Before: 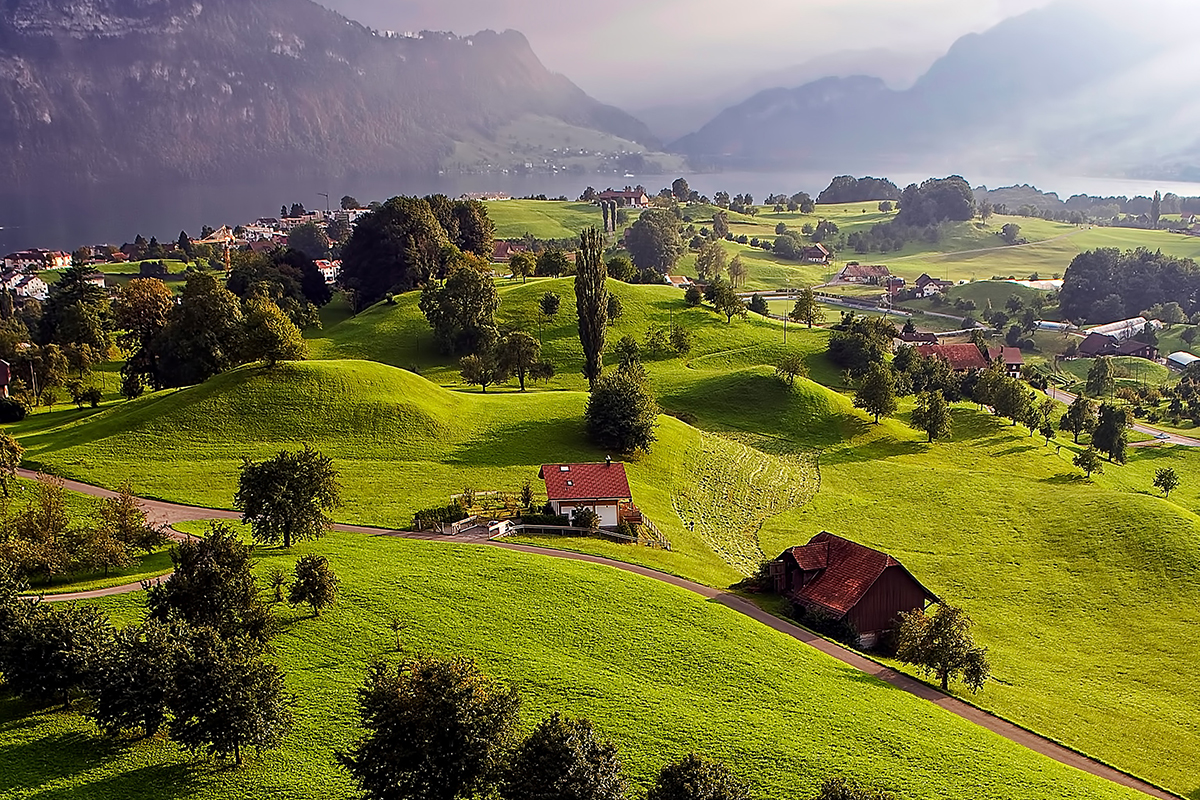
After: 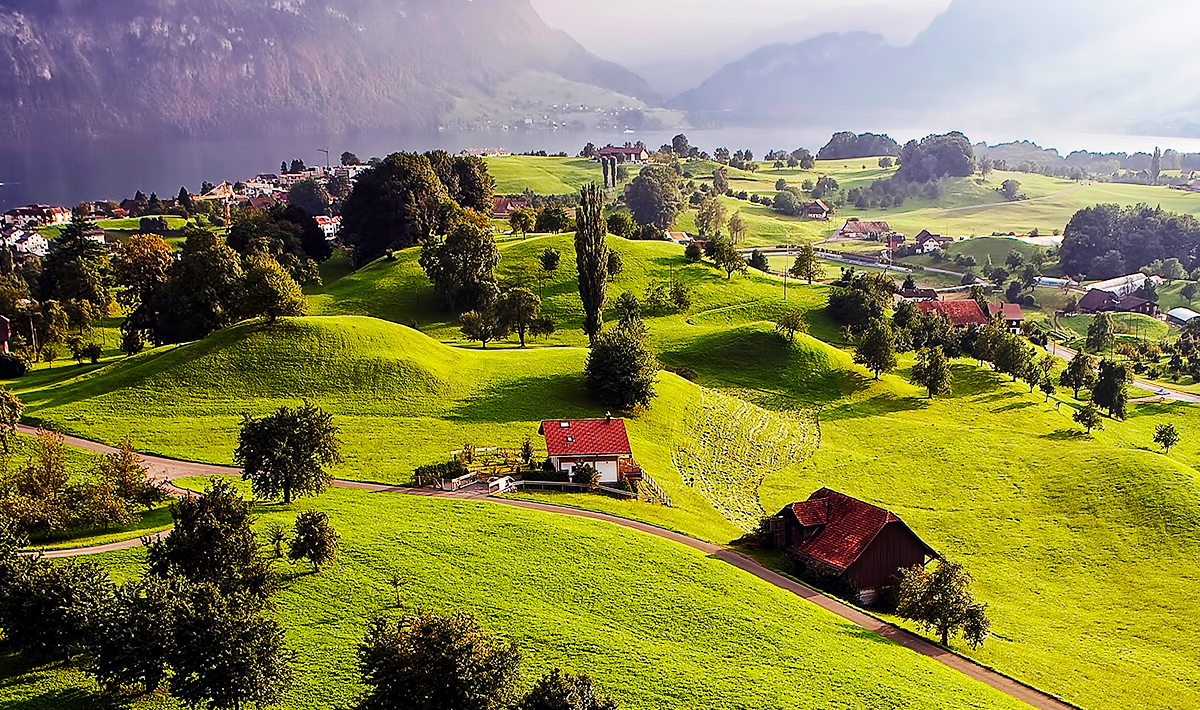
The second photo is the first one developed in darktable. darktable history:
base curve: curves: ch0 [(0, 0) (0.032, 0.025) (0.121, 0.166) (0.206, 0.329) (0.605, 0.79) (1, 1)], preserve colors none
crop and rotate: top 5.609%, bottom 5.609%
